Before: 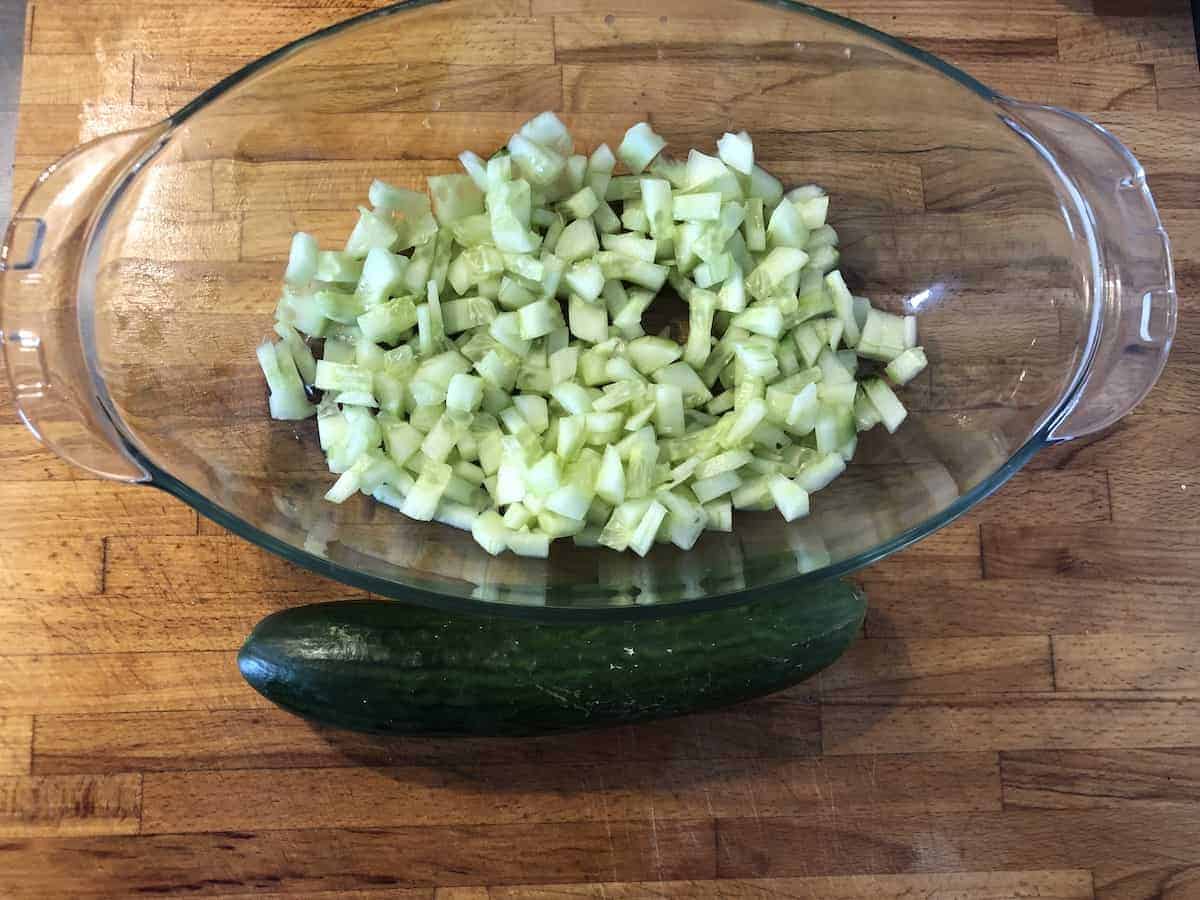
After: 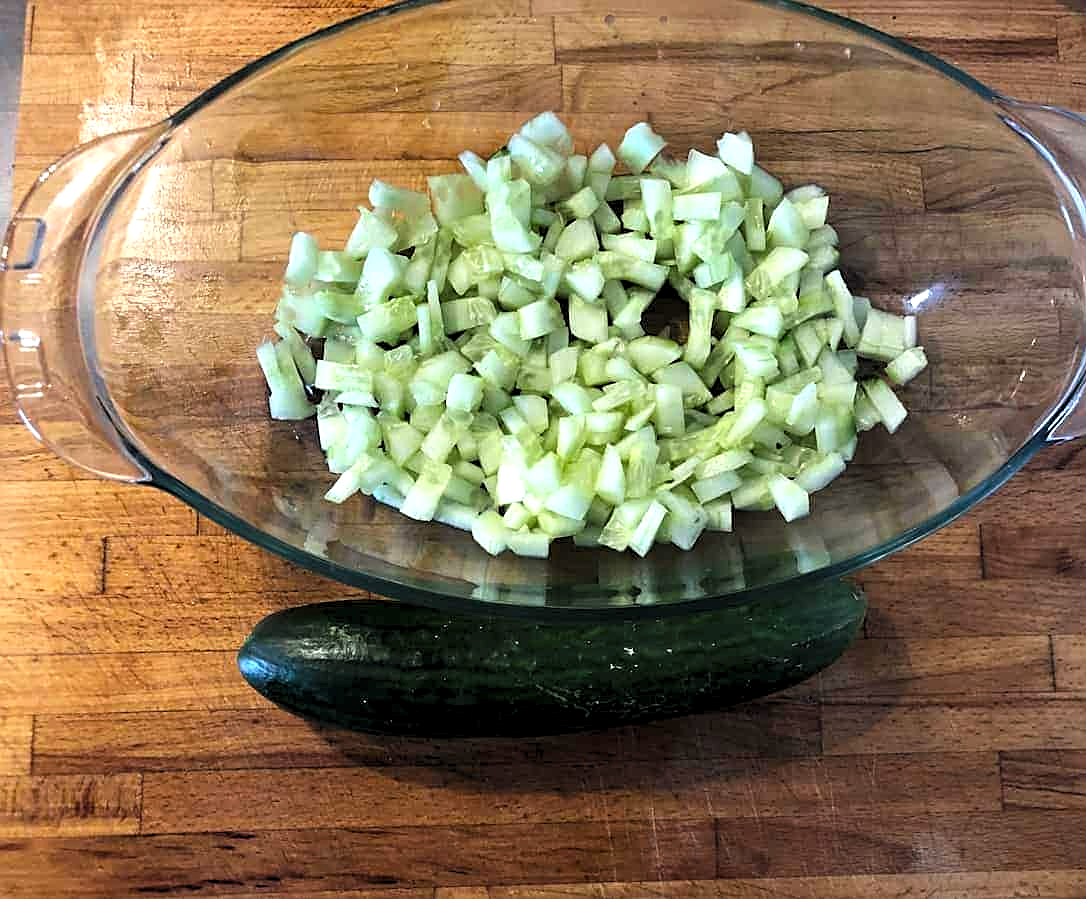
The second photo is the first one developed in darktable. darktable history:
levels: levels [0.062, 0.494, 0.925]
crop: right 9.494%, bottom 0.047%
sharpen: on, module defaults
tone equalizer: edges refinement/feathering 500, mask exposure compensation -1.57 EV, preserve details no
